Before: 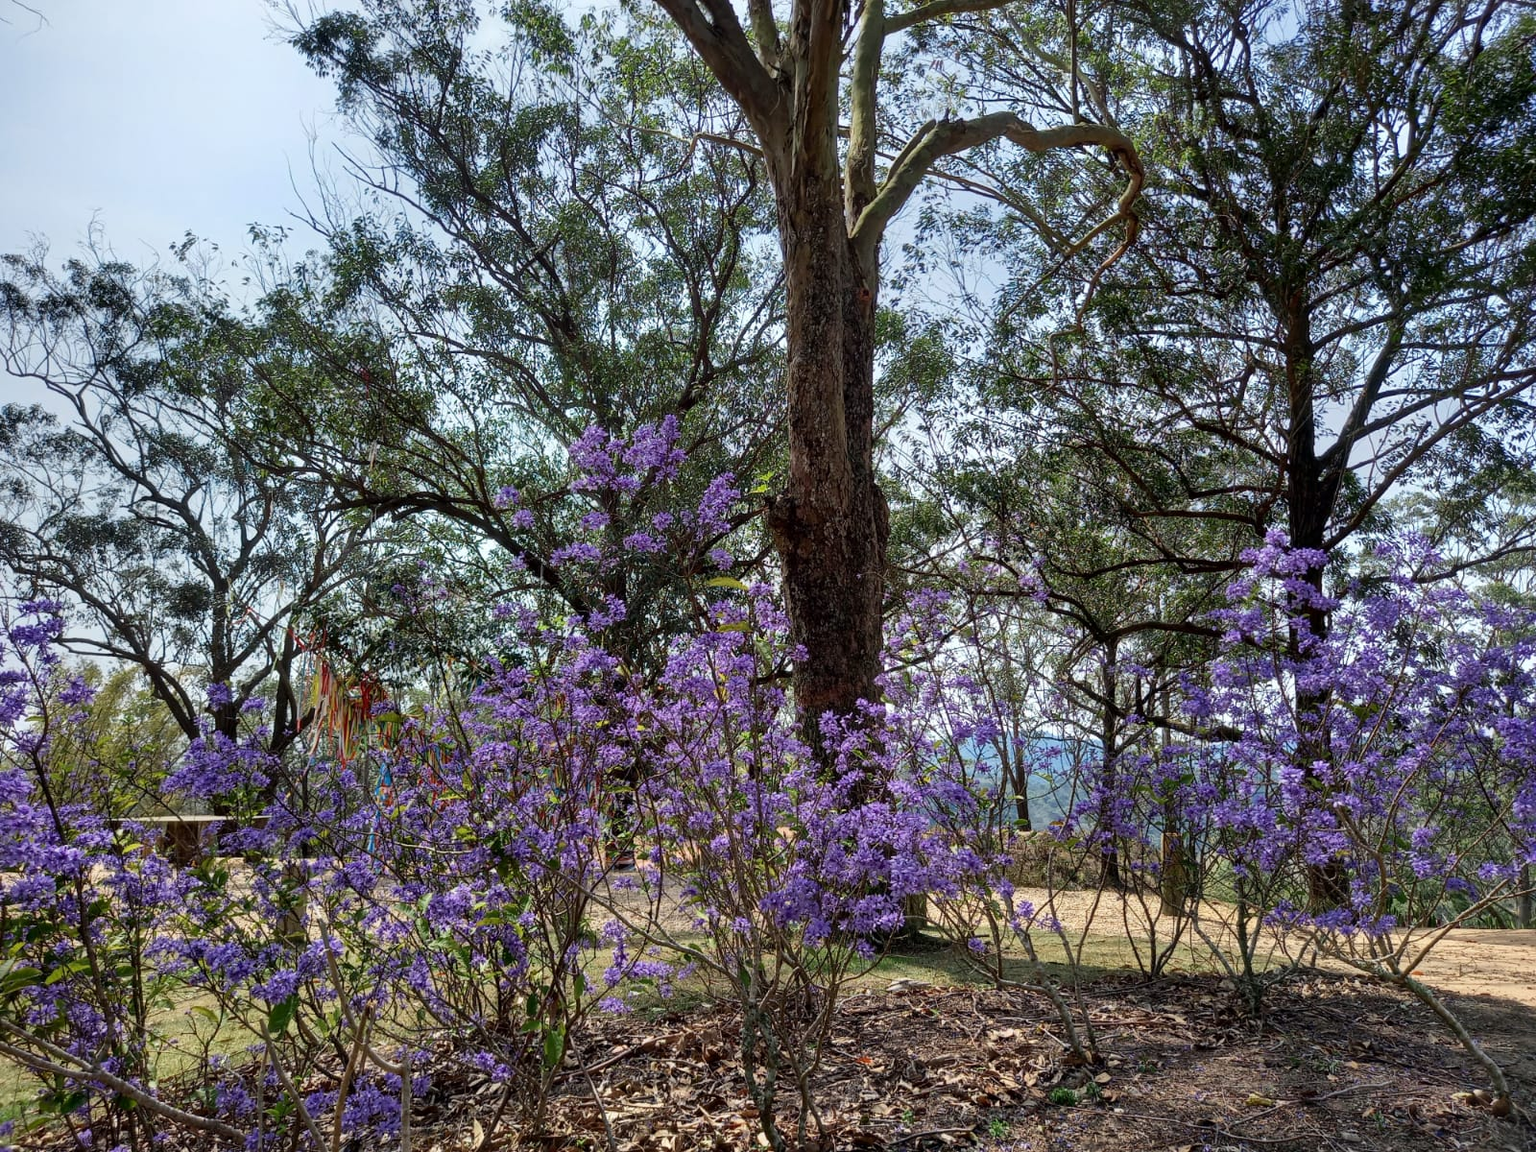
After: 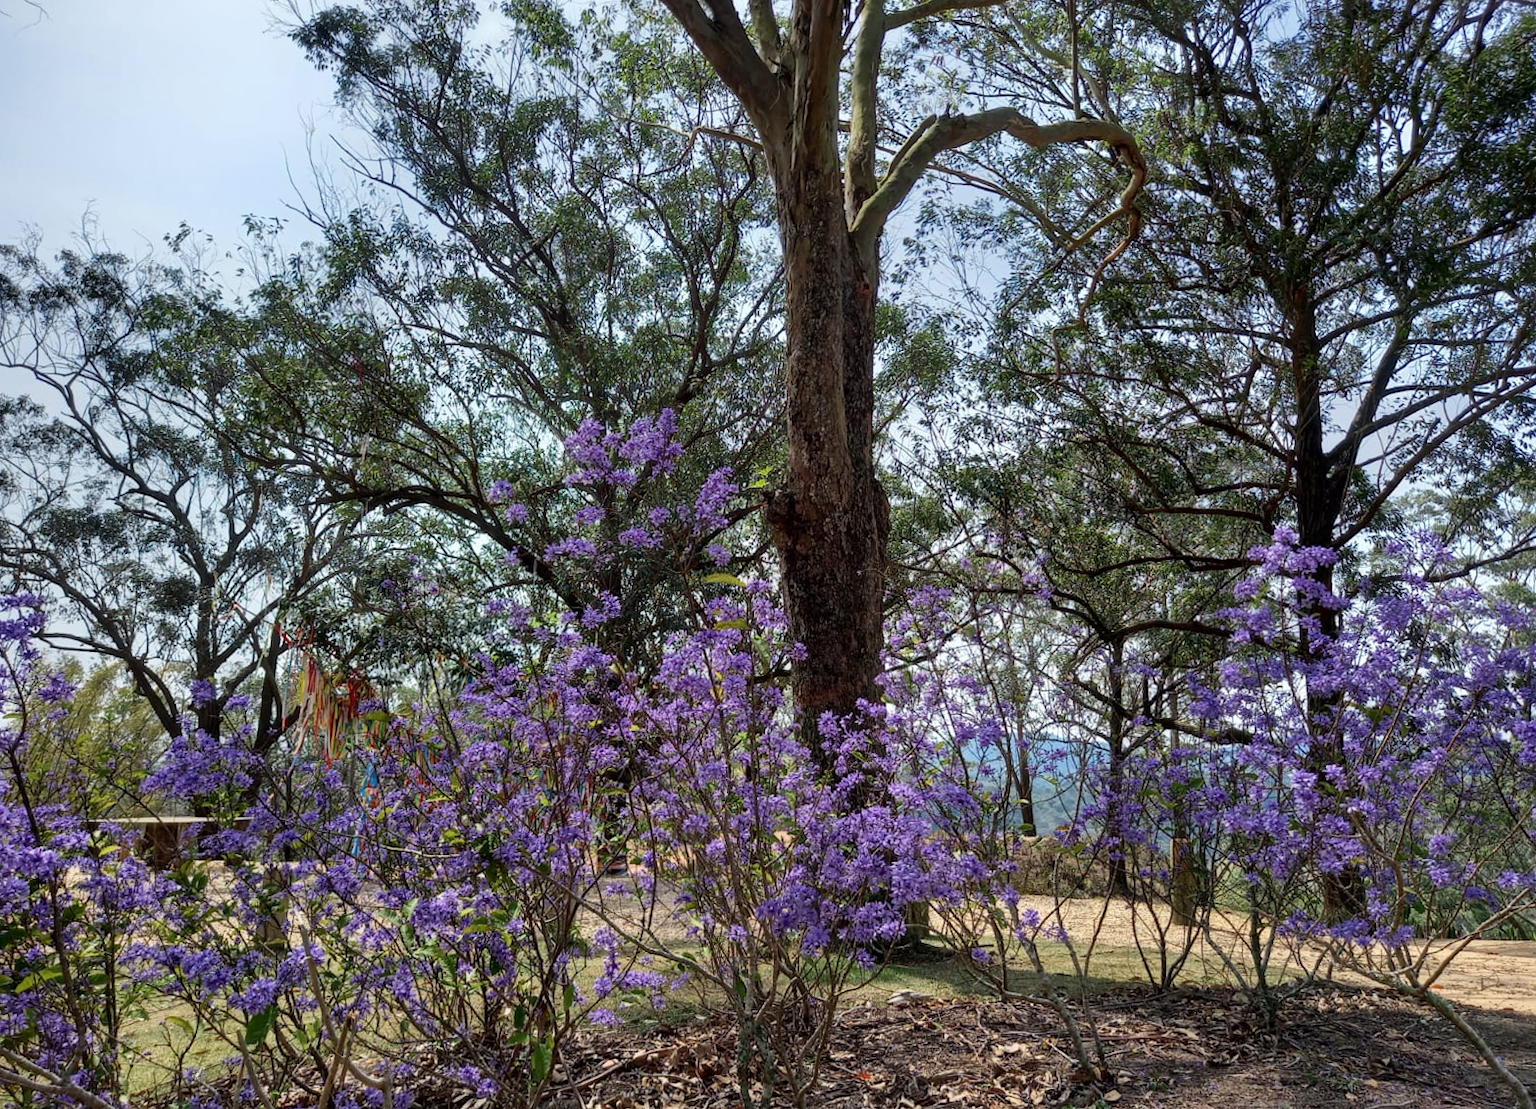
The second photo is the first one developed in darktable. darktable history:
crop and rotate: top 0%, bottom 5.097%
rotate and perspective: rotation 0.226°, lens shift (vertical) -0.042, crop left 0.023, crop right 0.982, crop top 0.006, crop bottom 0.994
